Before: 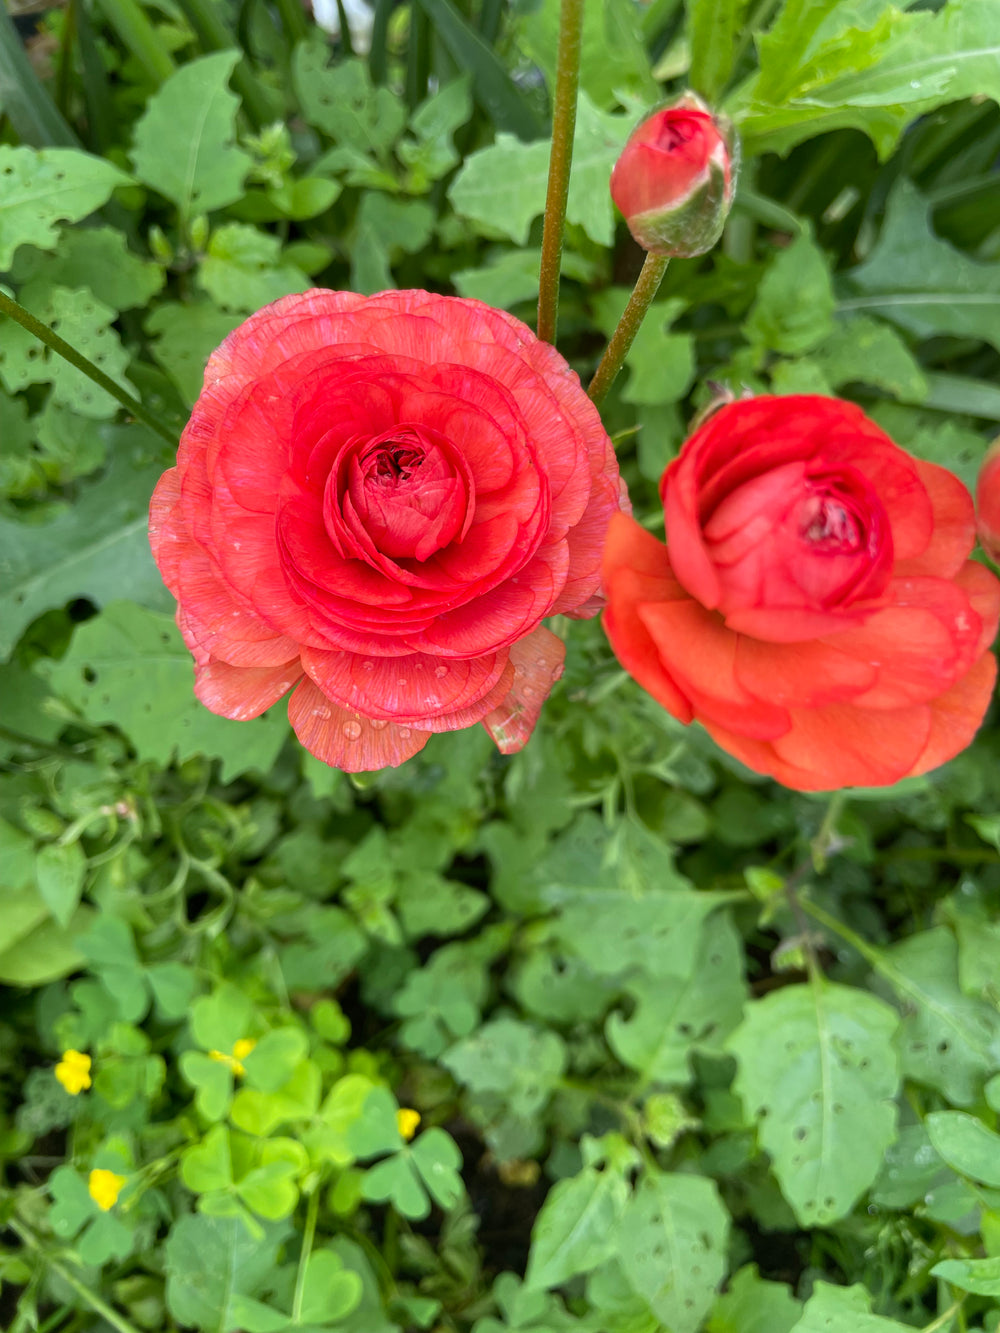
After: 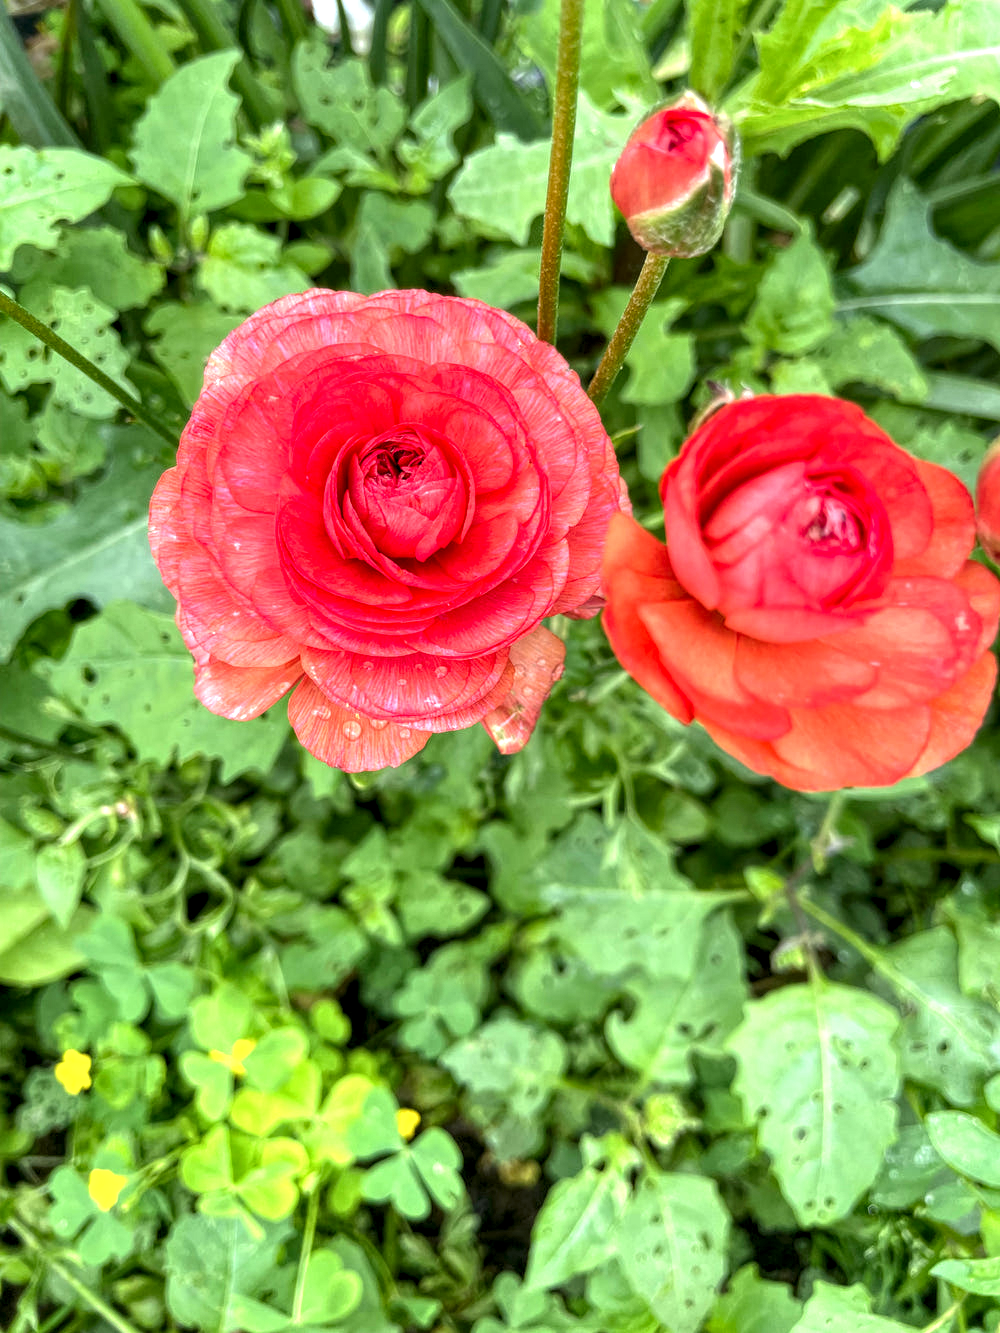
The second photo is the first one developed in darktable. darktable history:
exposure: exposure 0.669 EV, compensate highlight preservation false
local contrast: highlights 106%, shadows 99%, detail 200%, midtone range 0.2
